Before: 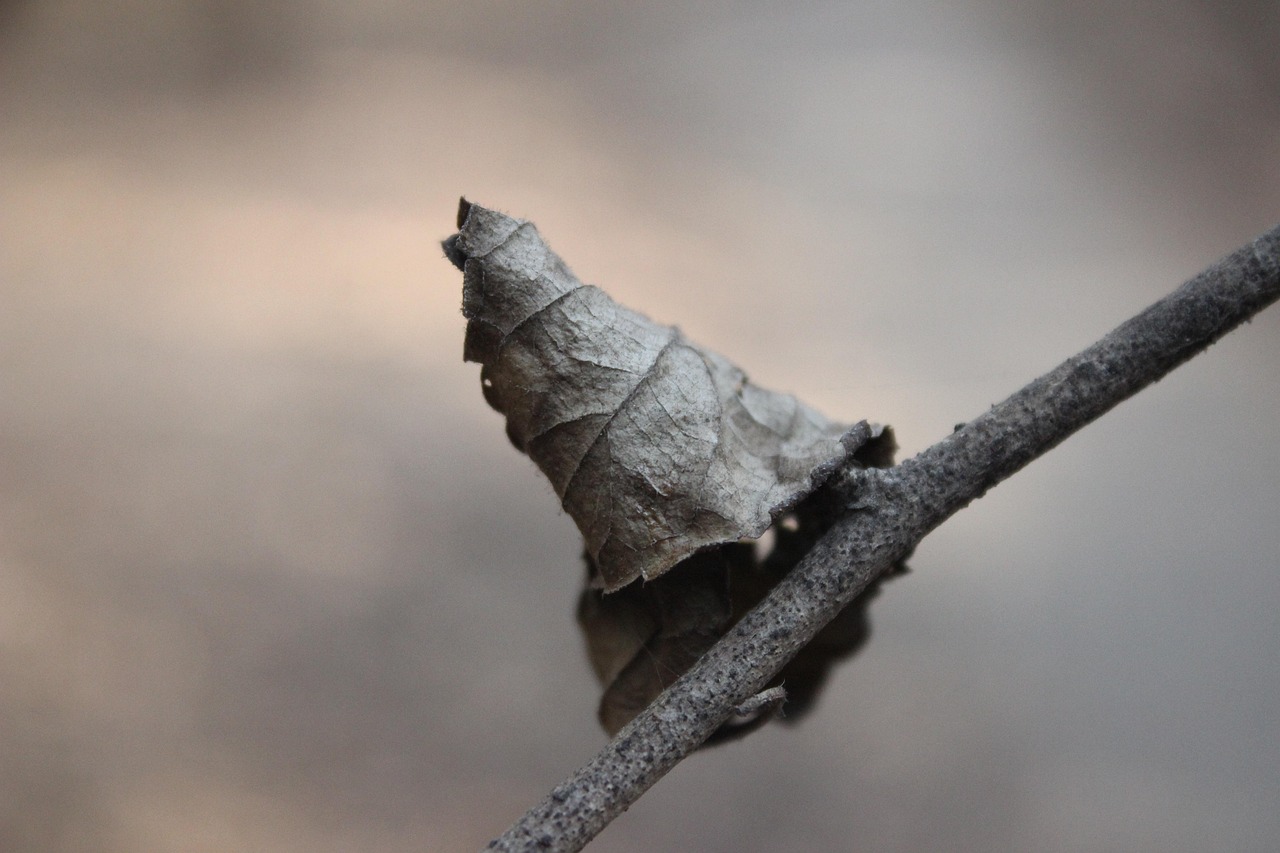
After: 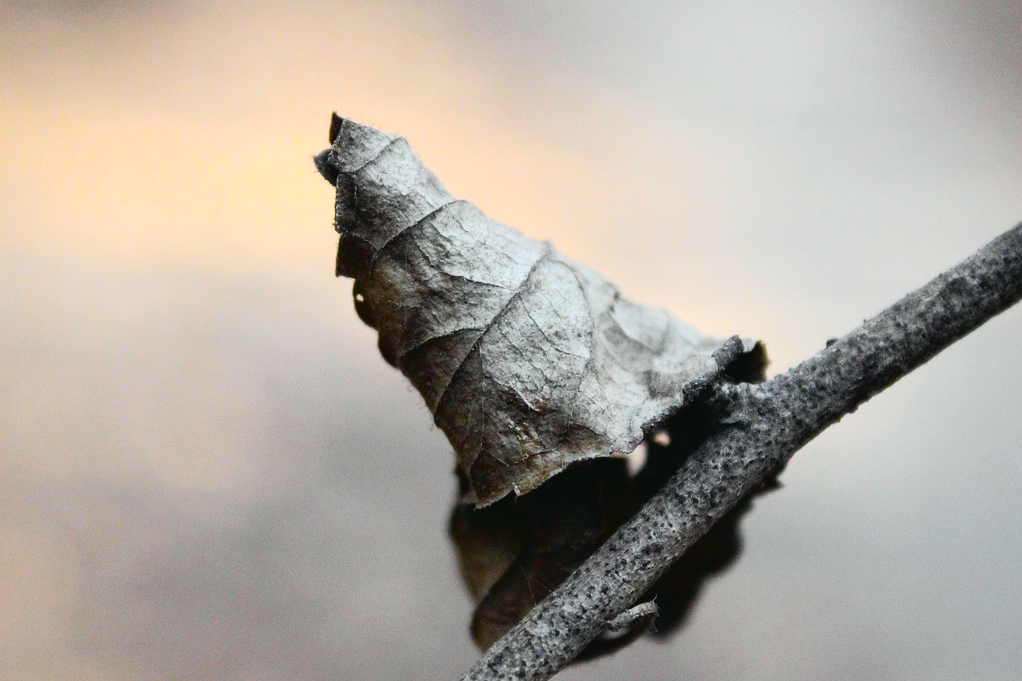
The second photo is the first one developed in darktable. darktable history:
crop and rotate: left 10.071%, top 10.071%, right 10.02%, bottom 10.02%
exposure: exposure 0.29 EV, compensate highlight preservation false
tone curve: curves: ch0 [(0, 0.021) (0.148, 0.076) (0.232, 0.191) (0.398, 0.423) (0.572, 0.672) (0.705, 0.812) (0.877, 0.931) (0.99, 0.987)]; ch1 [(0, 0) (0.377, 0.325) (0.493, 0.486) (0.508, 0.502) (0.515, 0.514) (0.554, 0.586) (0.623, 0.658) (0.701, 0.704) (0.778, 0.751) (1, 1)]; ch2 [(0, 0) (0.431, 0.398) (0.485, 0.486) (0.495, 0.498) (0.511, 0.507) (0.58, 0.66) (0.679, 0.757) (0.749, 0.829) (1, 0.991)], color space Lab, independent channels
